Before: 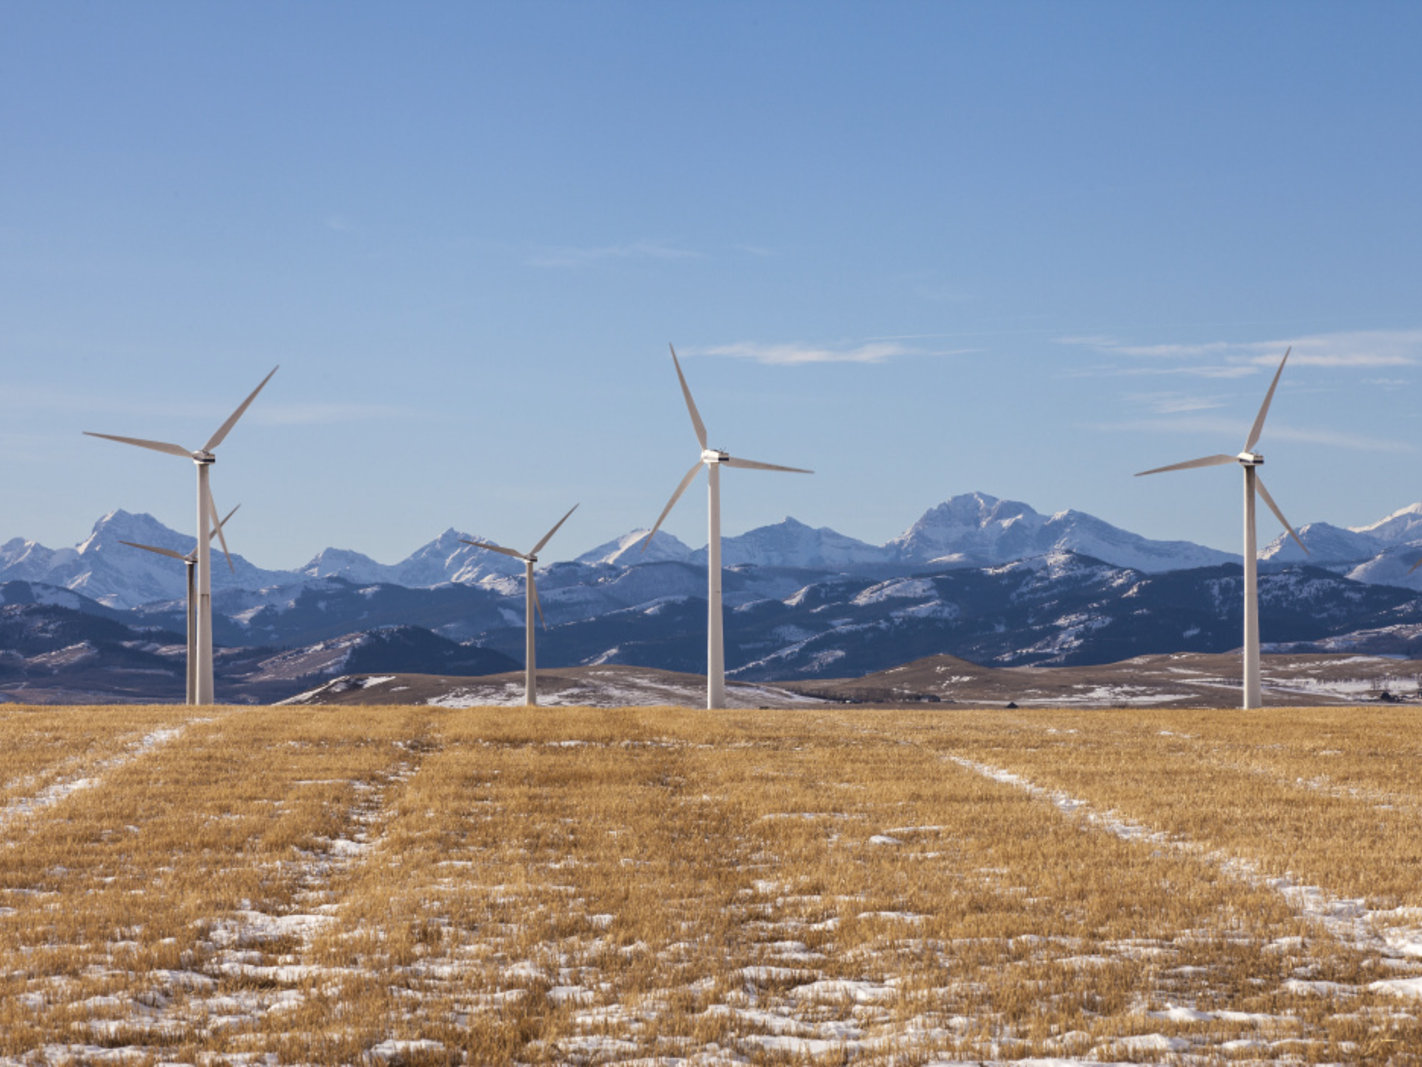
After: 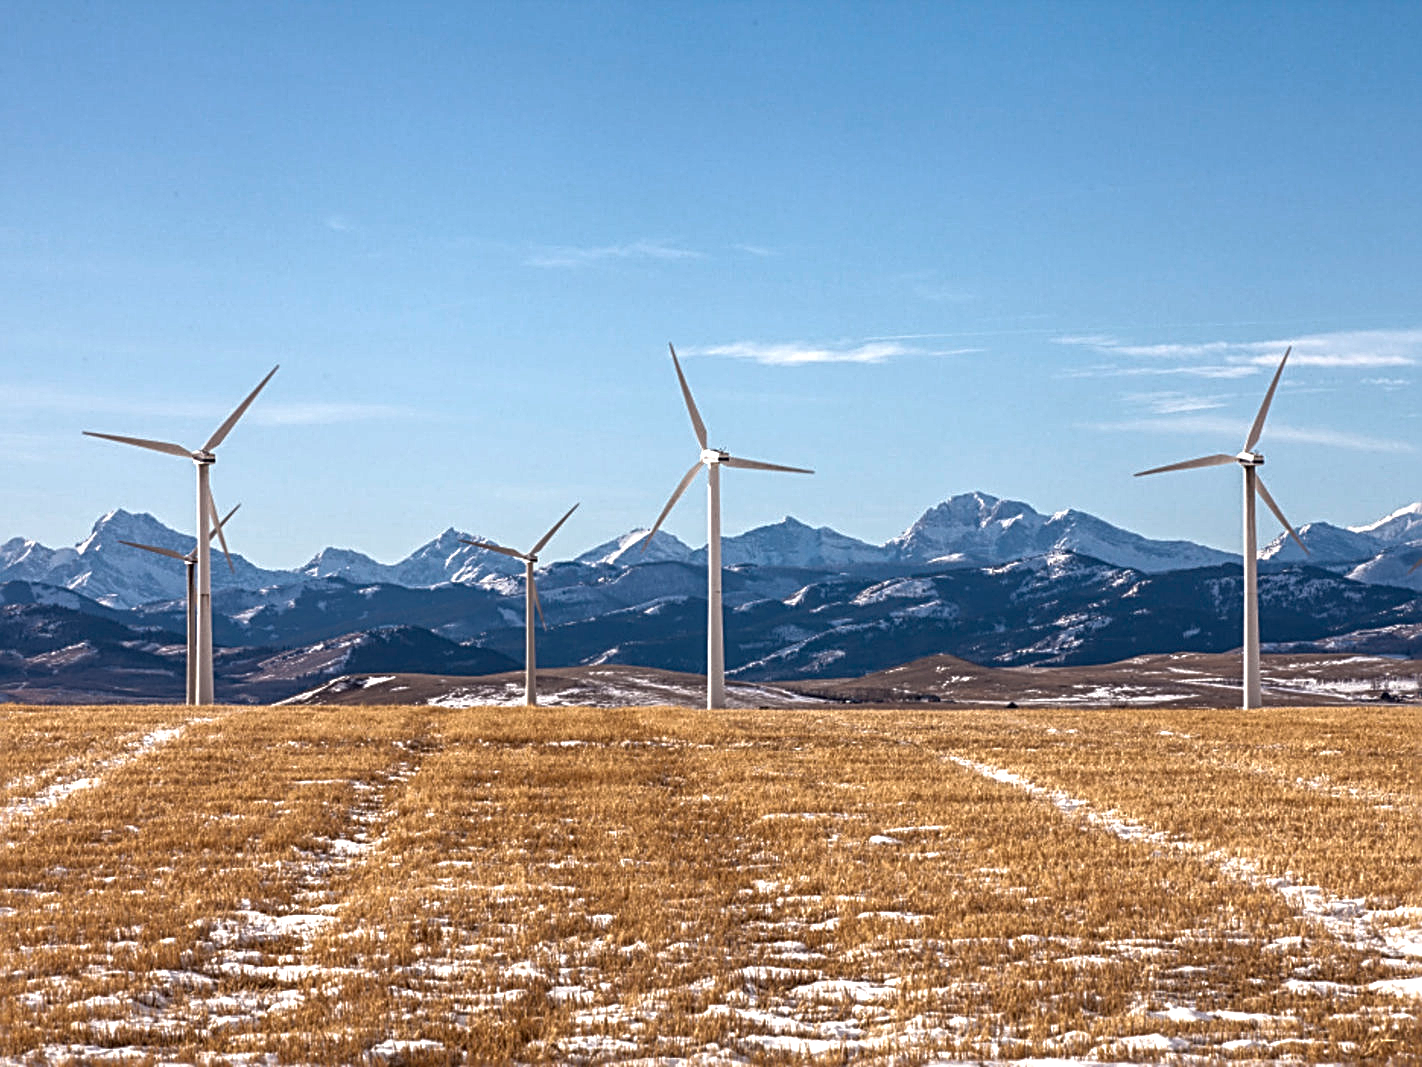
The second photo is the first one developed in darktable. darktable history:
sharpen: radius 2.977, amount 0.775
tone equalizer: -8 EV 0.001 EV, -7 EV -0.003 EV, -6 EV 0.003 EV, -5 EV -0.036 EV, -4 EV -0.126 EV, -3 EV -0.142 EV, -2 EV 0.25 EV, -1 EV 0.707 EV, +0 EV 0.488 EV, edges refinement/feathering 500, mask exposure compensation -1.57 EV, preserve details no
local contrast: on, module defaults
